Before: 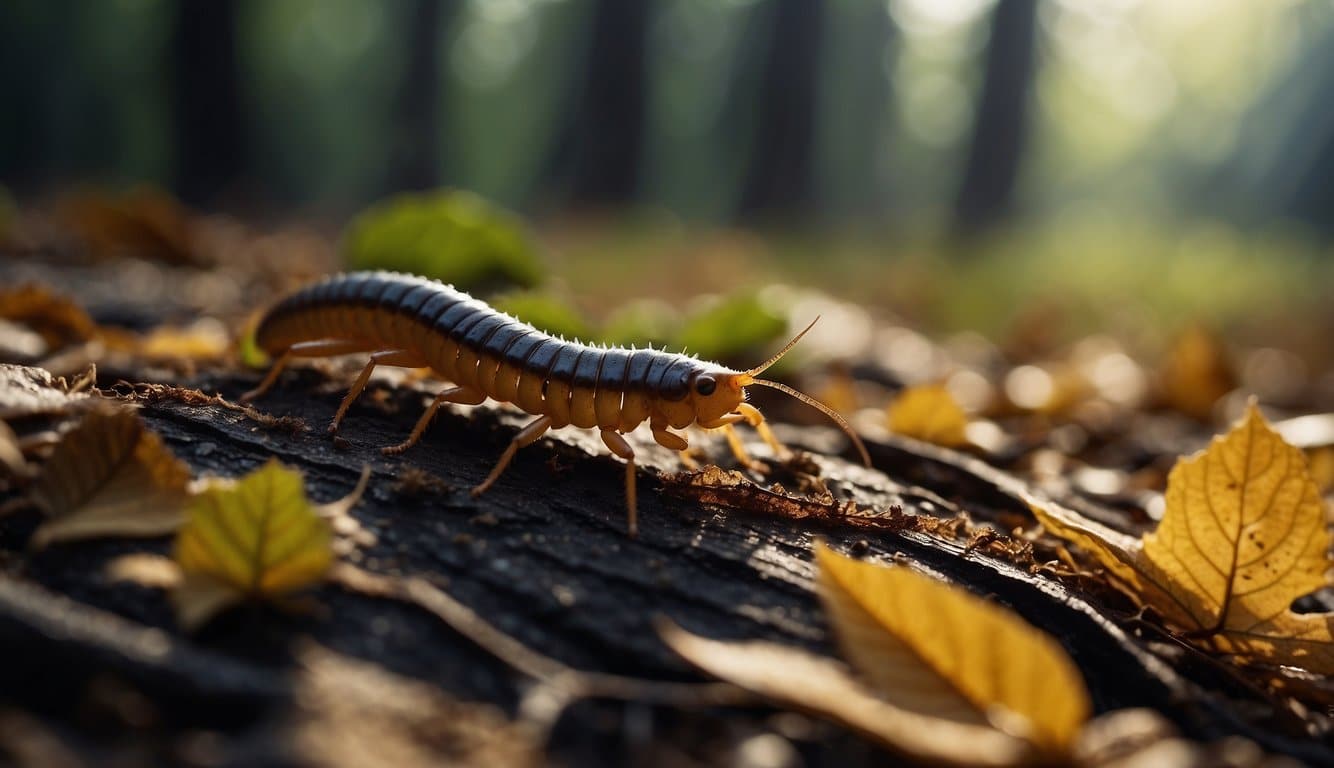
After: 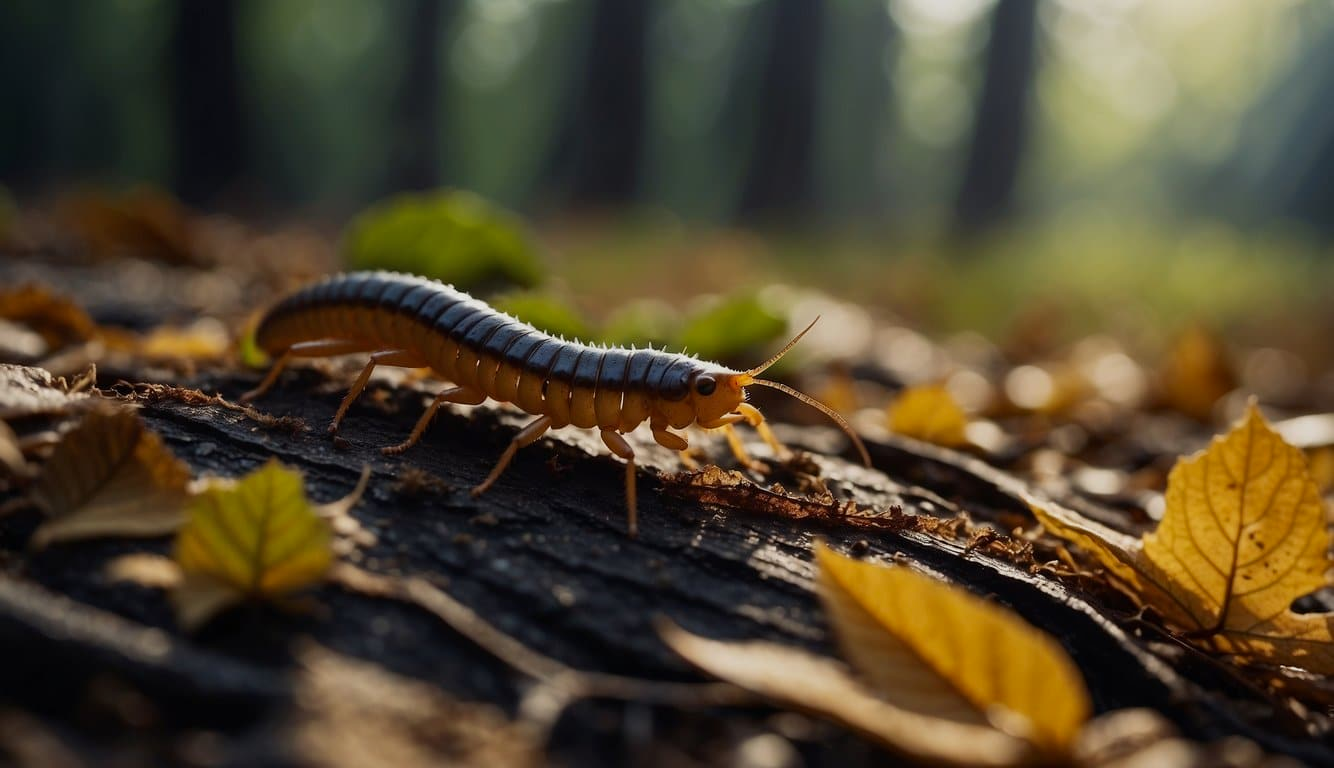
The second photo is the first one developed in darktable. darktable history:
shadows and highlights: radius 122.26, shadows 21.66, white point adjustment -9.57, highlights -14.83, soften with gaussian
